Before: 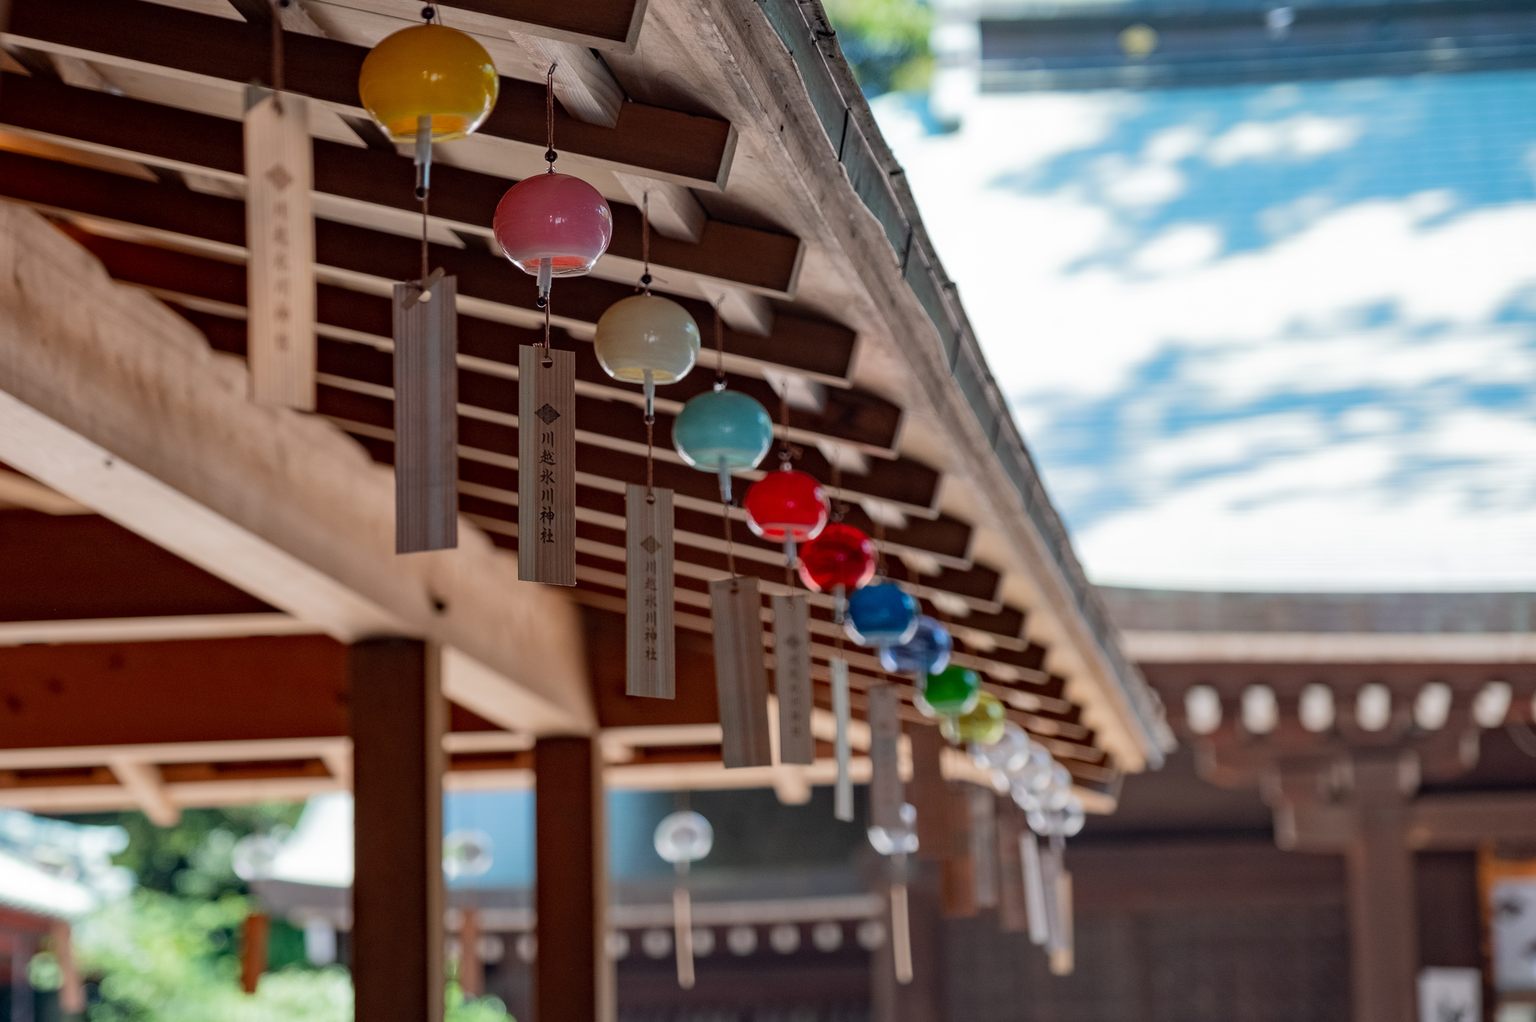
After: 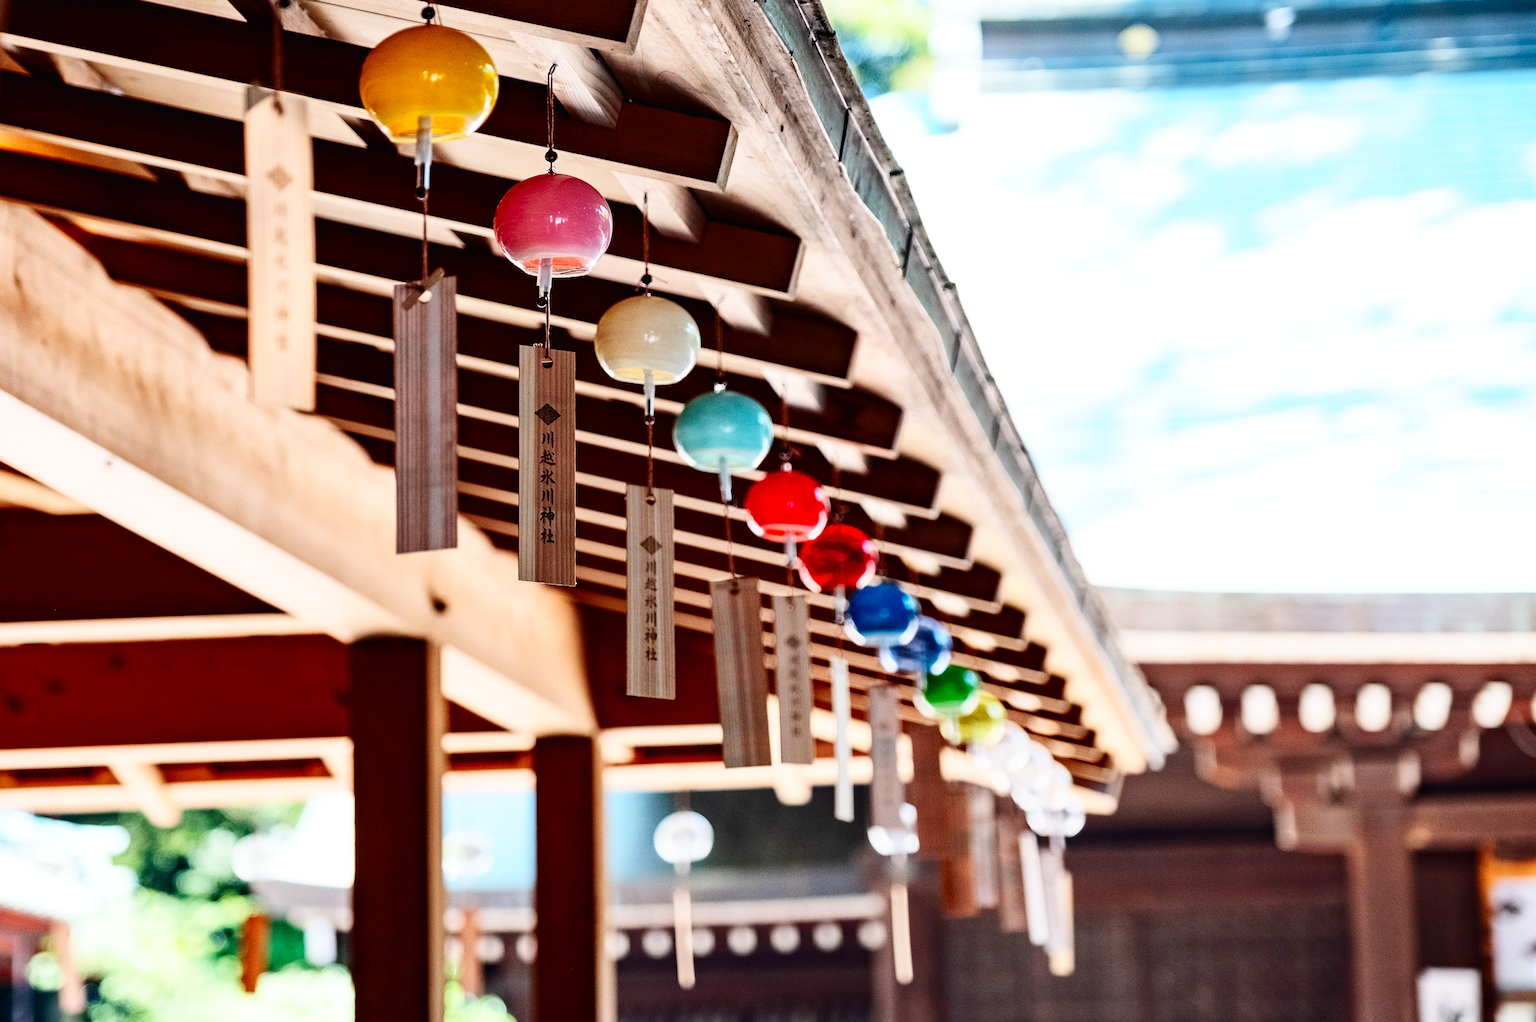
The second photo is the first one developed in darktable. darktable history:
base curve: curves: ch0 [(0, 0.003) (0.001, 0.002) (0.006, 0.004) (0.02, 0.022) (0.048, 0.086) (0.094, 0.234) (0.162, 0.431) (0.258, 0.629) (0.385, 0.8) (0.548, 0.918) (0.751, 0.988) (1, 1)], preserve colors none
contrast brightness saturation: contrast 0.22
